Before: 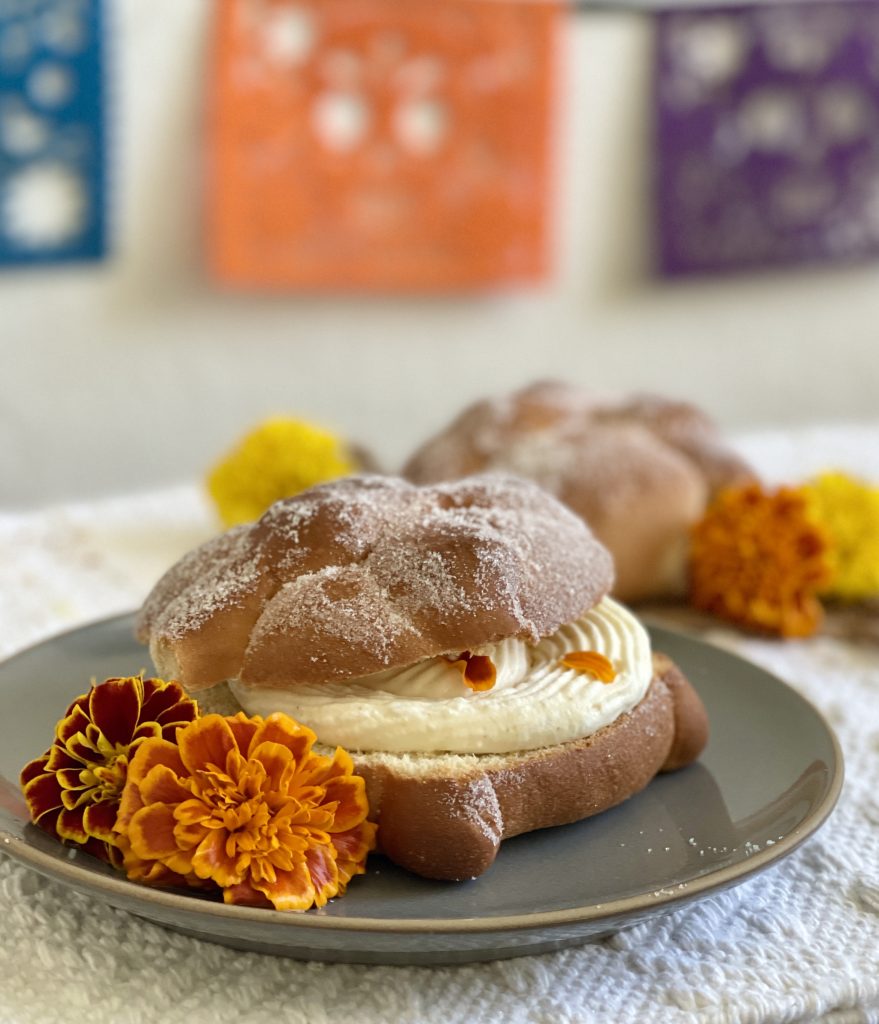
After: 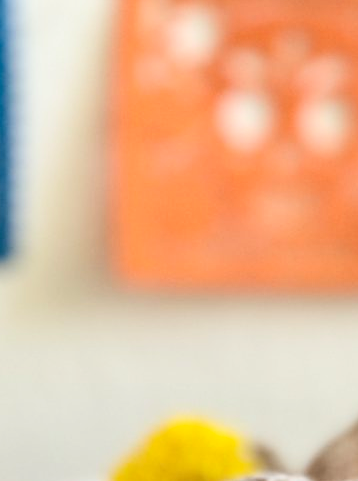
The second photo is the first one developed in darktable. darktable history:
crop and rotate: left 10.989%, top 0.115%, right 48.241%, bottom 52.899%
contrast brightness saturation: contrast 0.201, brightness 0.145, saturation 0.136
